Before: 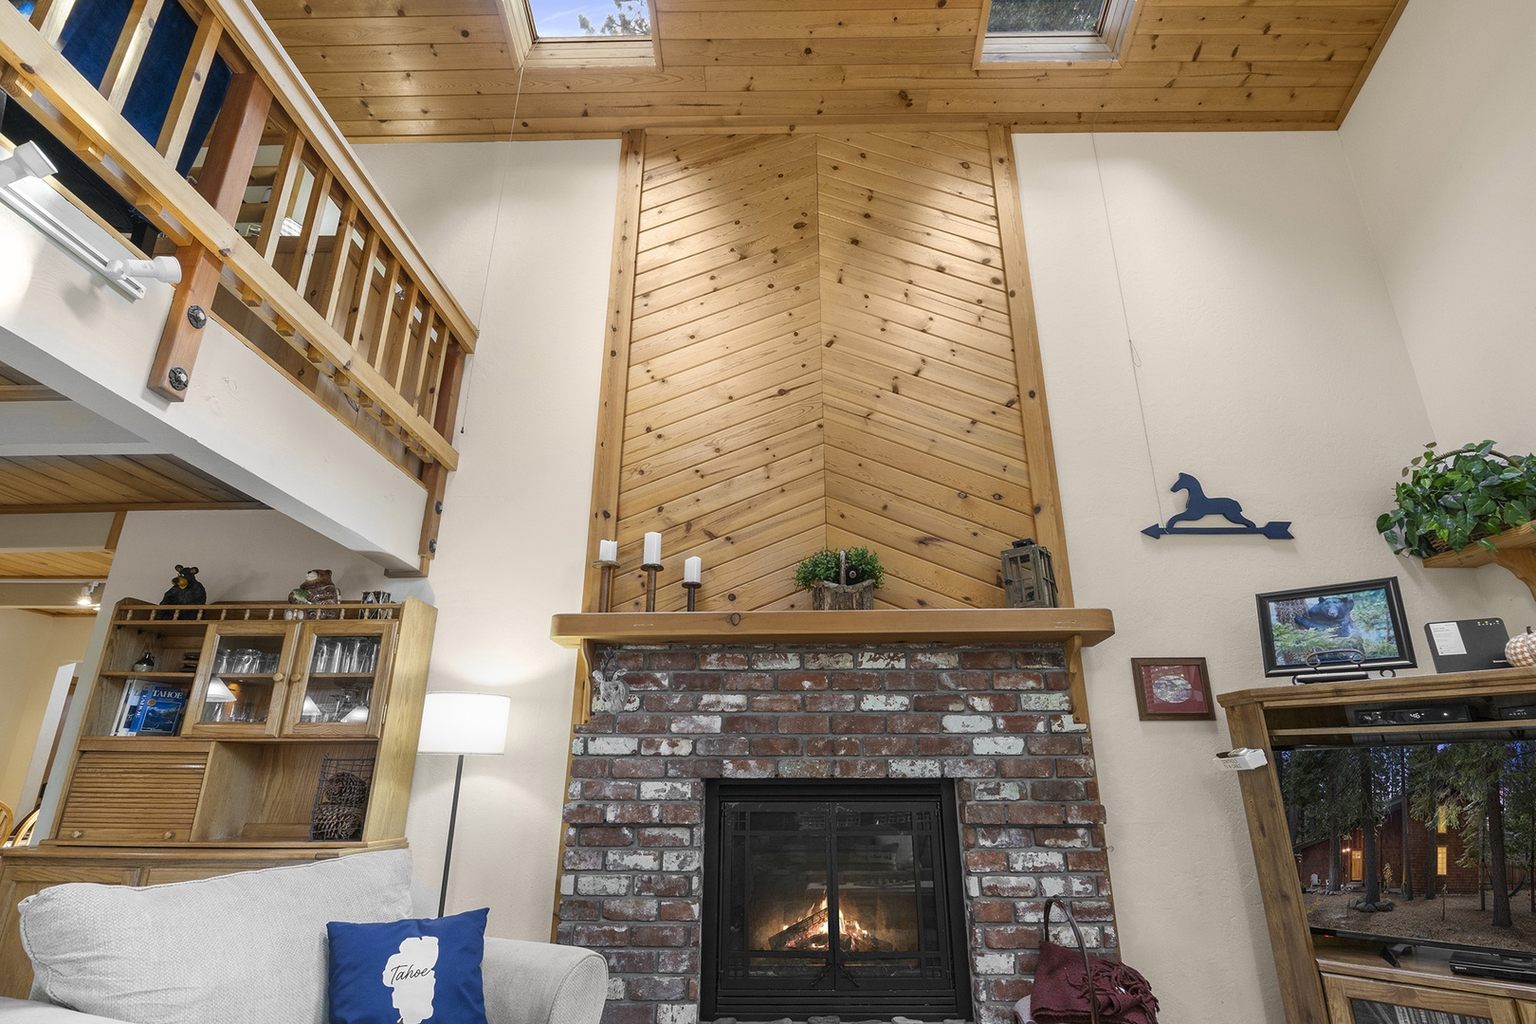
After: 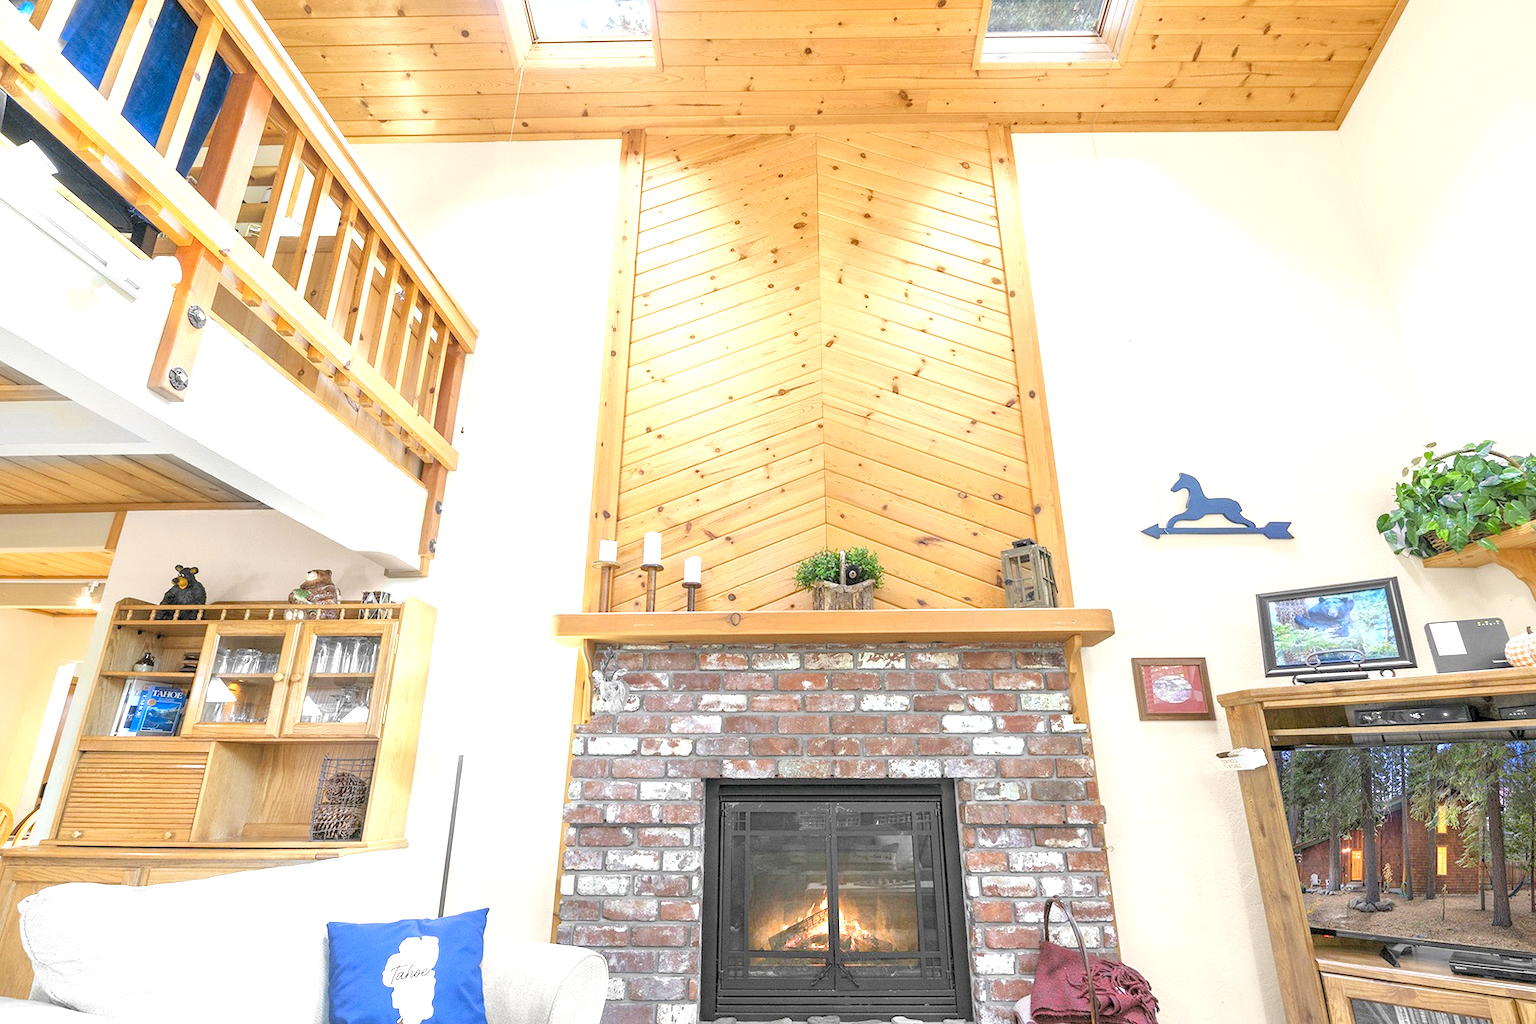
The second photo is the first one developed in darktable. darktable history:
exposure: black level correction 0, exposure 1.287 EV, compensate highlight preservation false
levels: levels [0.072, 0.414, 0.976]
